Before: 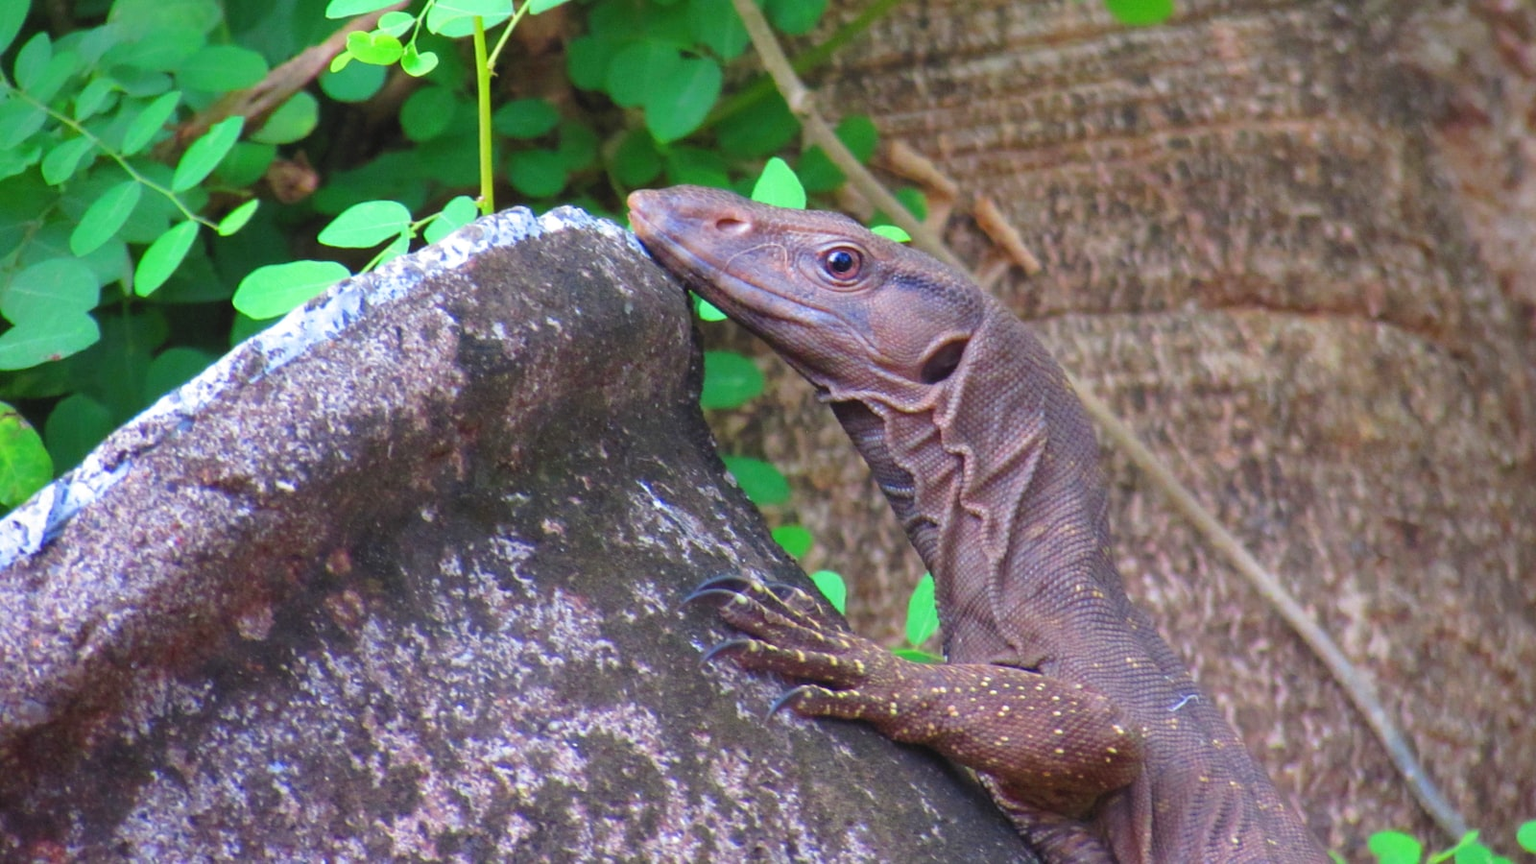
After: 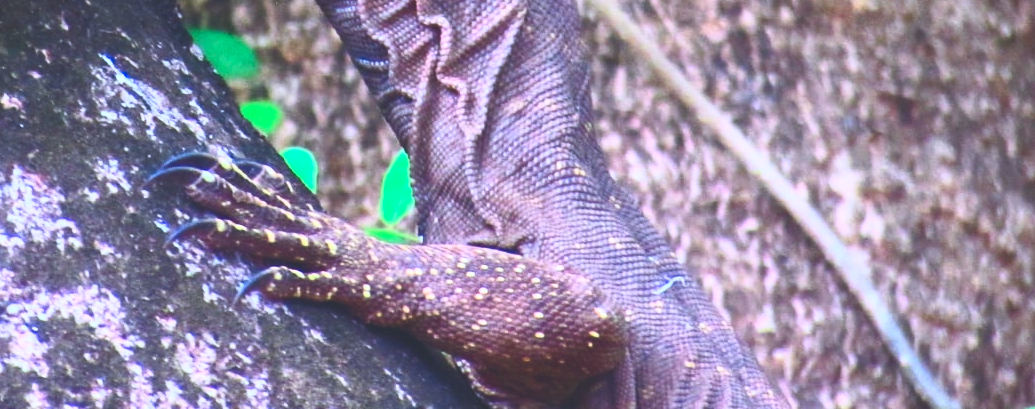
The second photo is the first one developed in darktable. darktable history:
exposure: black level correction -0.037, exposure -0.494 EV, compensate exposure bias true, compensate highlight preservation false
crop and rotate: left 35.259%, top 49.708%, bottom 4.81%
color calibration: illuminant as shot in camera, x 0.37, y 0.382, temperature 4313.53 K
contrast brightness saturation: contrast 0.844, brightness 0.586, saturation 0.583
